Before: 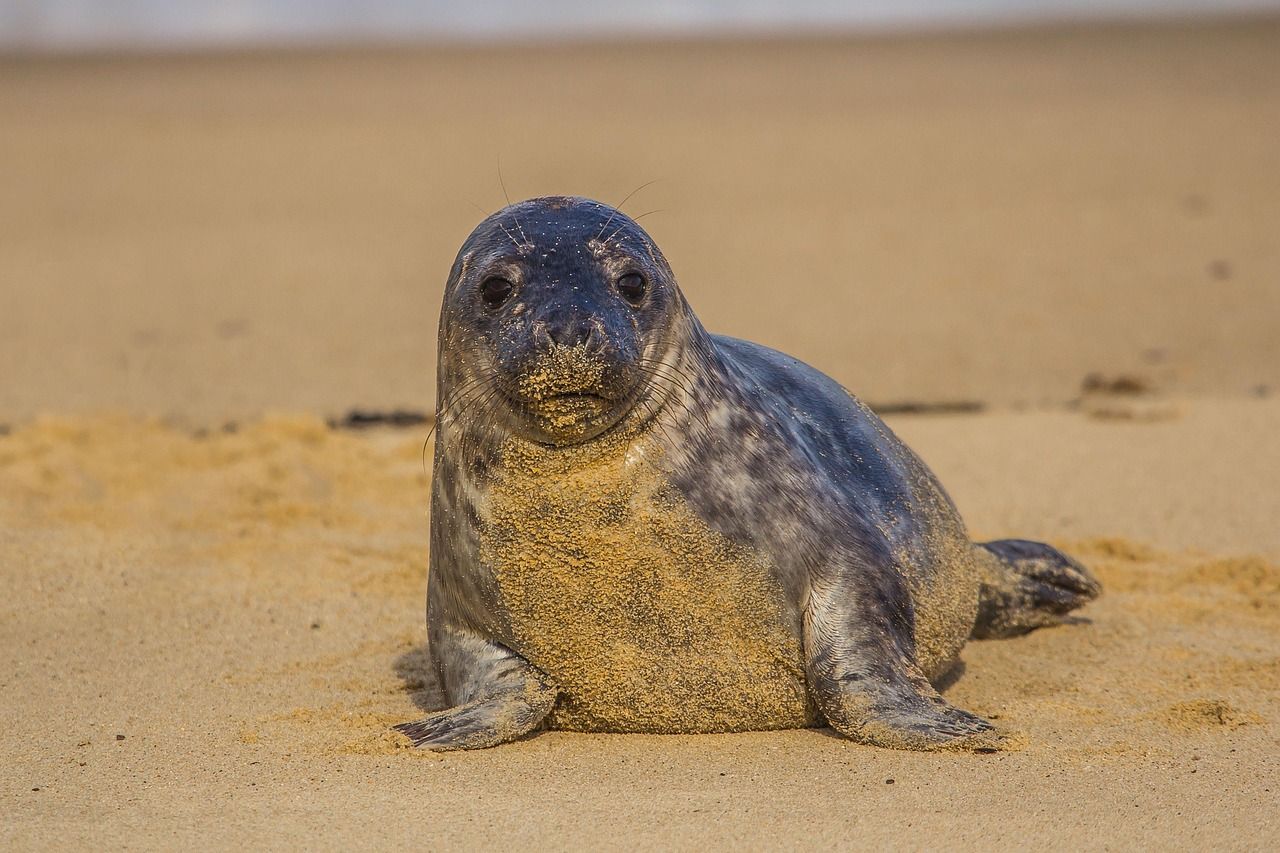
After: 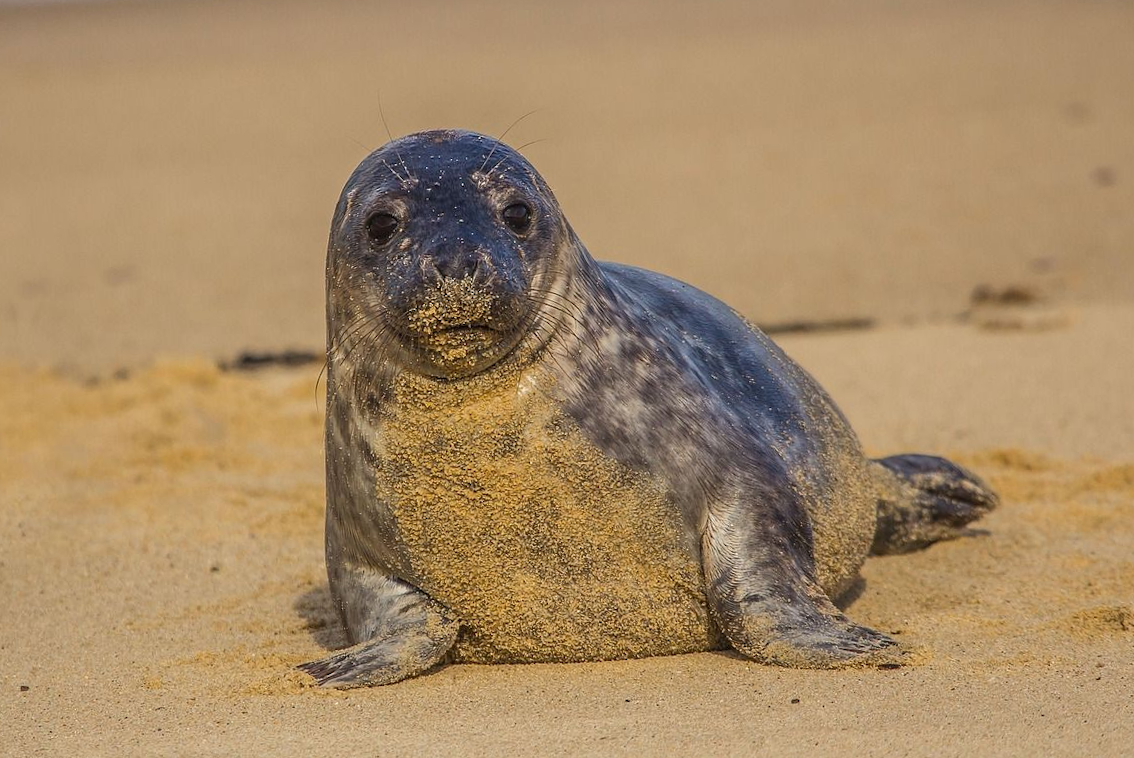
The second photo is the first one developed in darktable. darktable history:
crop and rotate: angle 2.33°, left 6.033%, top 5.704%
